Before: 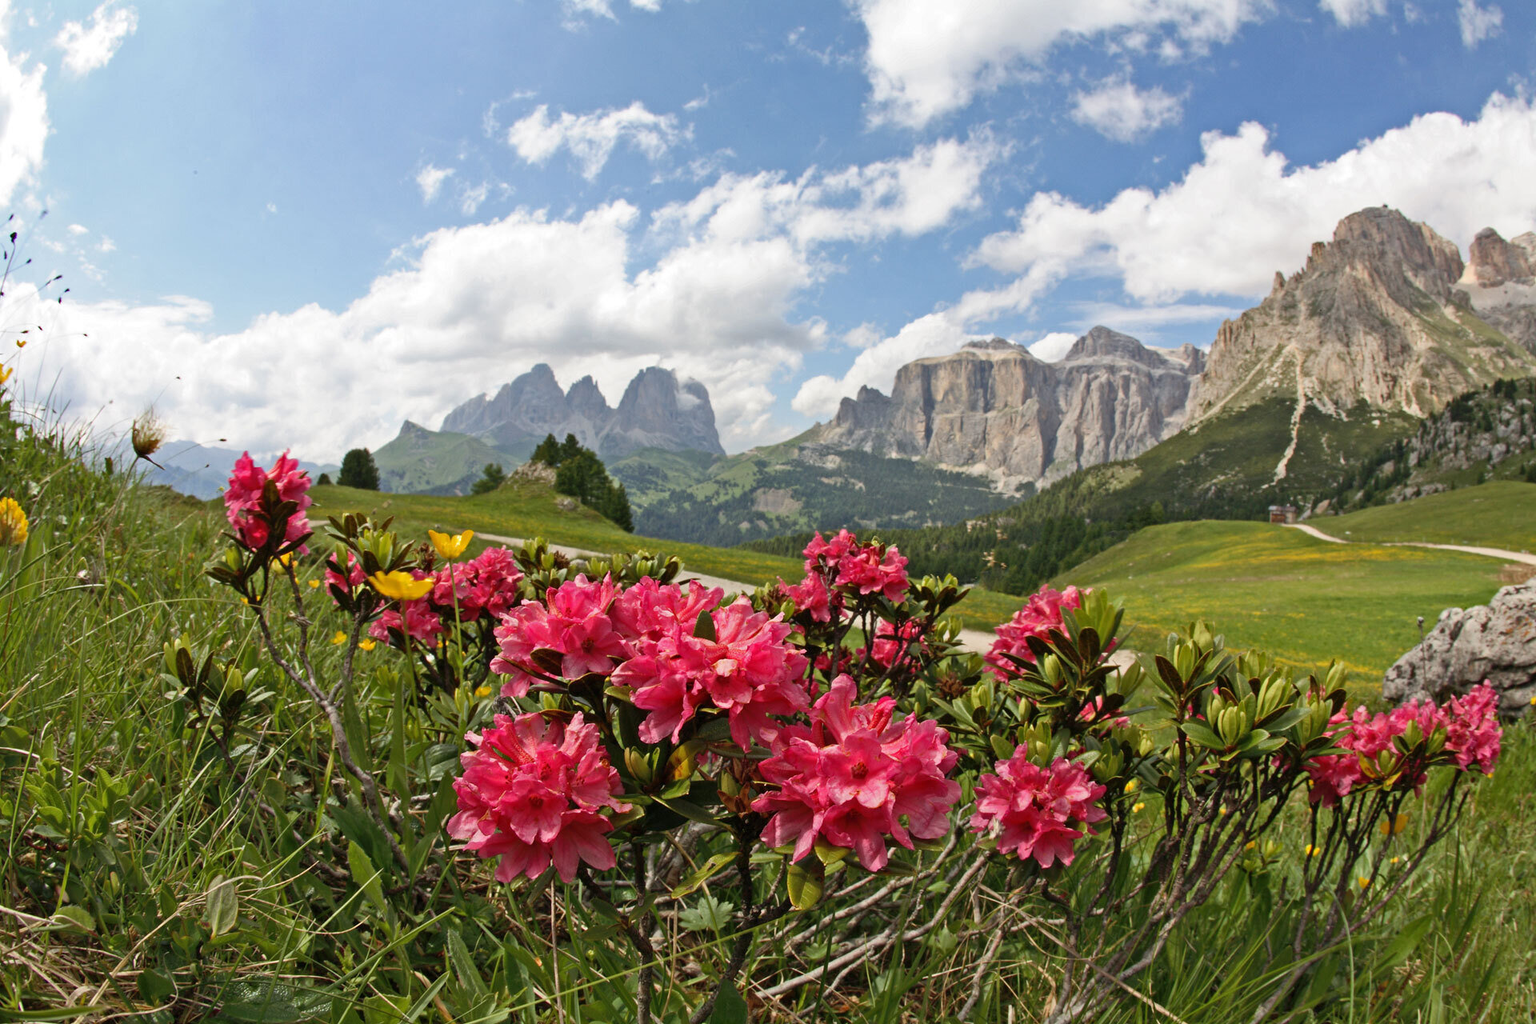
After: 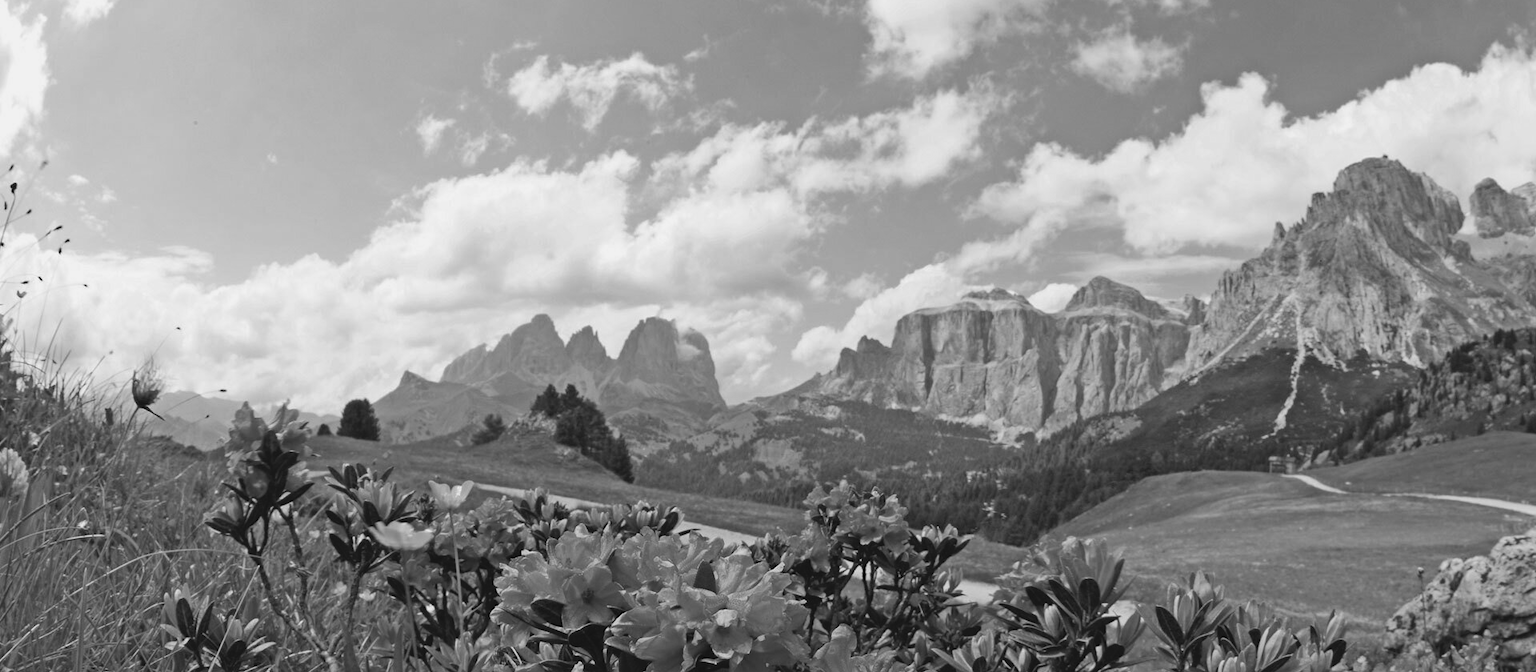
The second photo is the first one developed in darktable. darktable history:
color balance: lift [1.005, 0.99, 1.007, 1.01], gamma [1, 1.034, 1.032, 0.966], gain [0.873, 1.055, 1.067, 0.933]
crop and rotate: top 4.848%, bottom 29.503%
monochrome: on, module defaults
